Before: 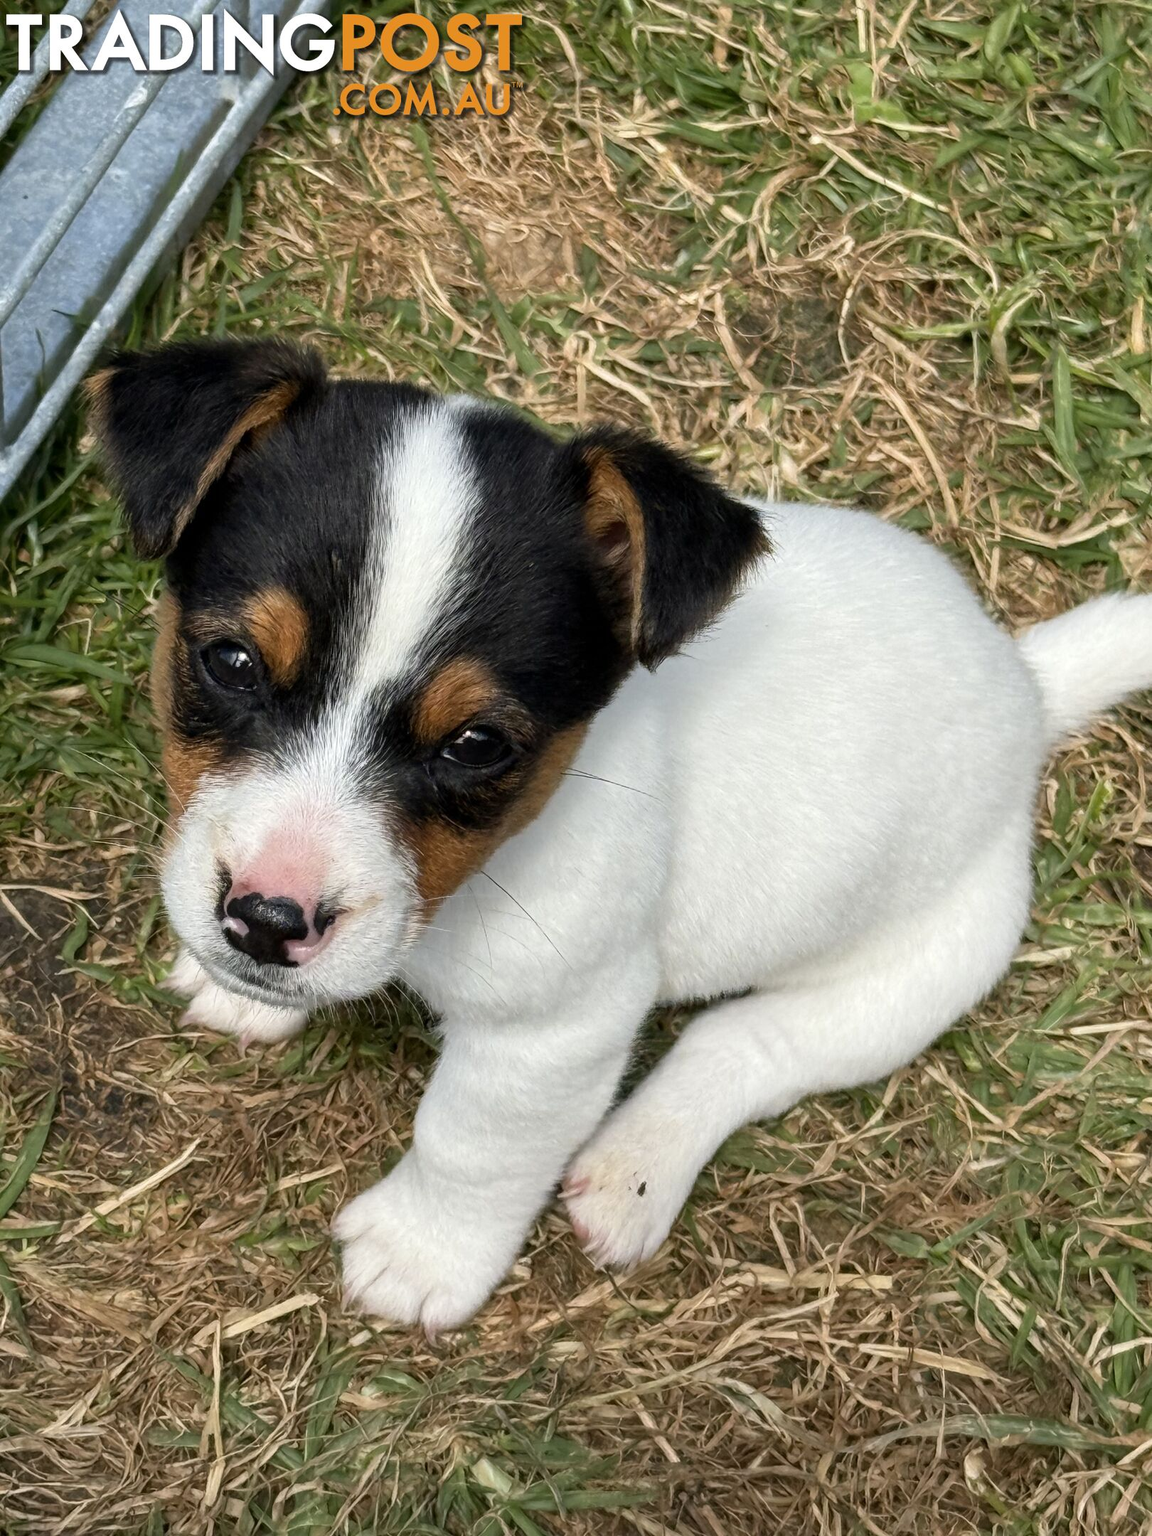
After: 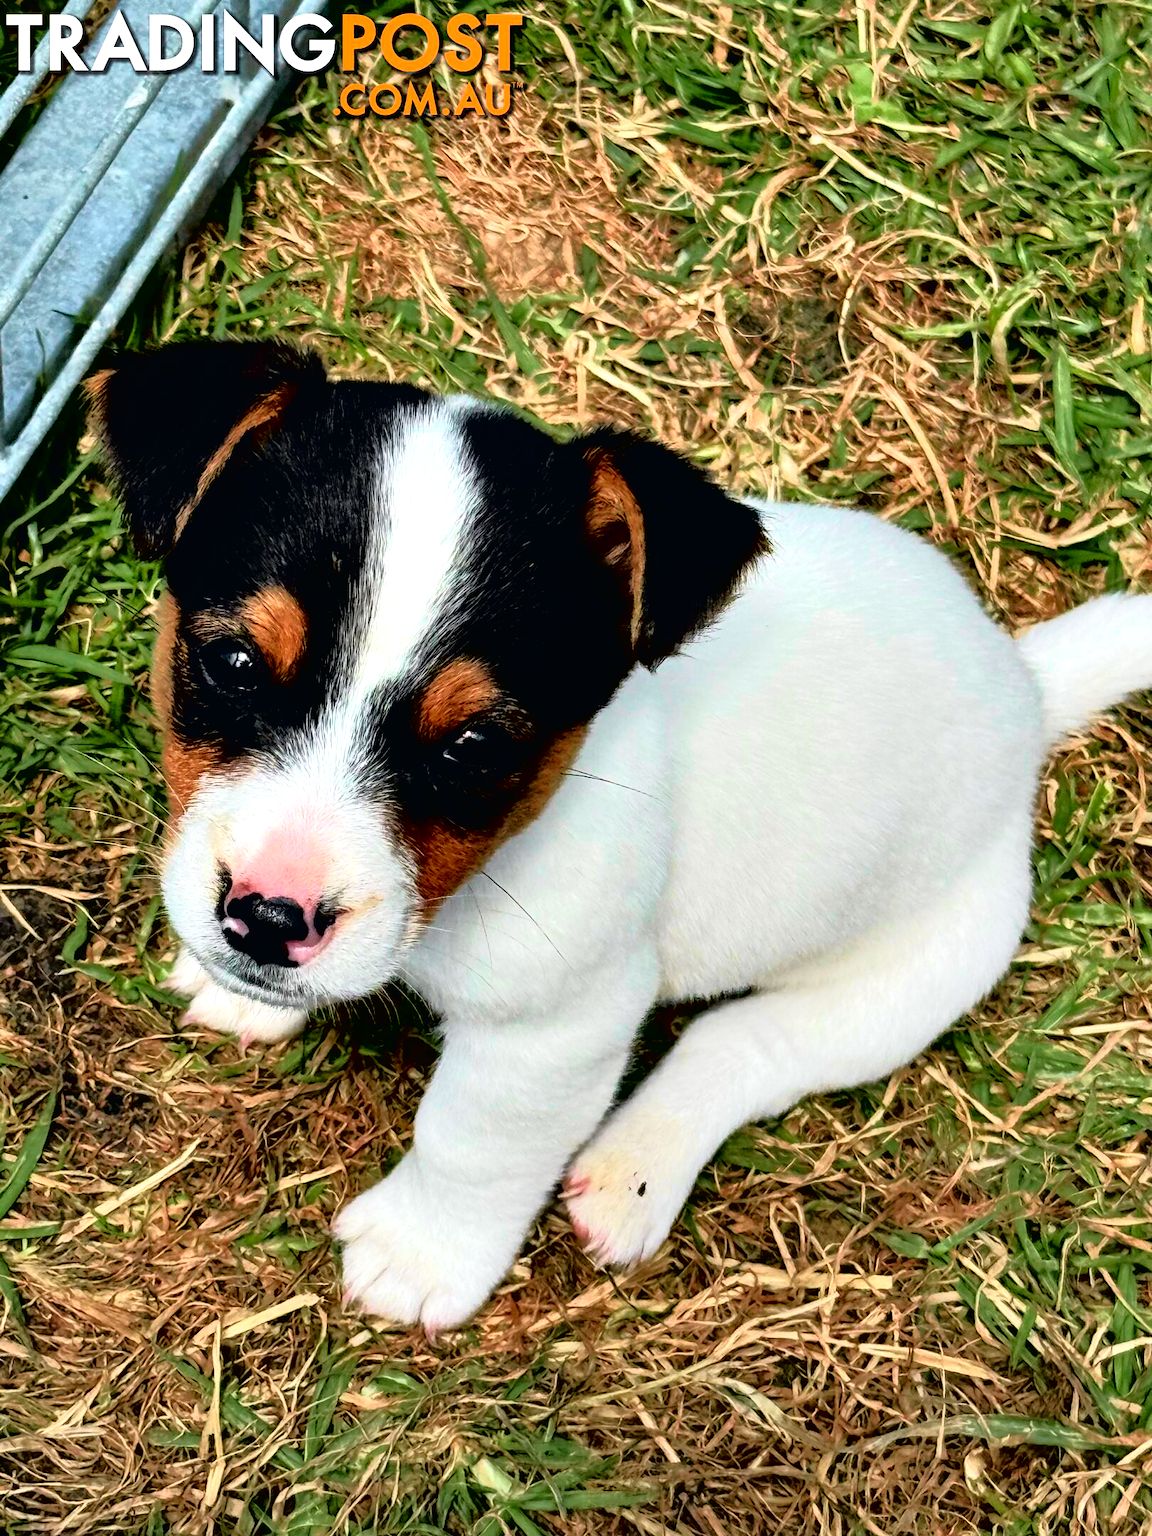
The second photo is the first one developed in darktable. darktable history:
tone curve: curves: ch0 [(0, 0.012) (0.052, 0.04) (0.107, 0.086) (0.269, 0.266) (0.471, 0.503) (0.731, 0.771) (0.921, 0.909) (0.999, 0.951)]; ch1 [(0, 0) (0.339, 0.298) (0.402, 0.363) (0.444, 0.415) (0.485, 0.469) (0.494, 0.493) (0.504, 0.501) (0.525, 0.534) (0.555, 0.593) (0.594, 0.648) (1, 1)]; ch2 [(0, 0) (0.48, 0.48) (0.504, 0.5) (0.535, 0.557) (0.581, 0.623) (0.649, 0.683) (0.824, 0.815) (1, 1)], color space Lab, independent channels, preserve colors none
contrast equalizer: octaves 7, y [[0.6 ×6], [0.55 ×6], [0 ×6], [0 ×6], [0 ×6]]
tone equalizer: -8 EV -1.83 EV, -7 EV -1.13 EV, -6 EV -1.61 EV, edges refinement/feathering 500, mask exposure compensation -1.57 EV, preserve details no
